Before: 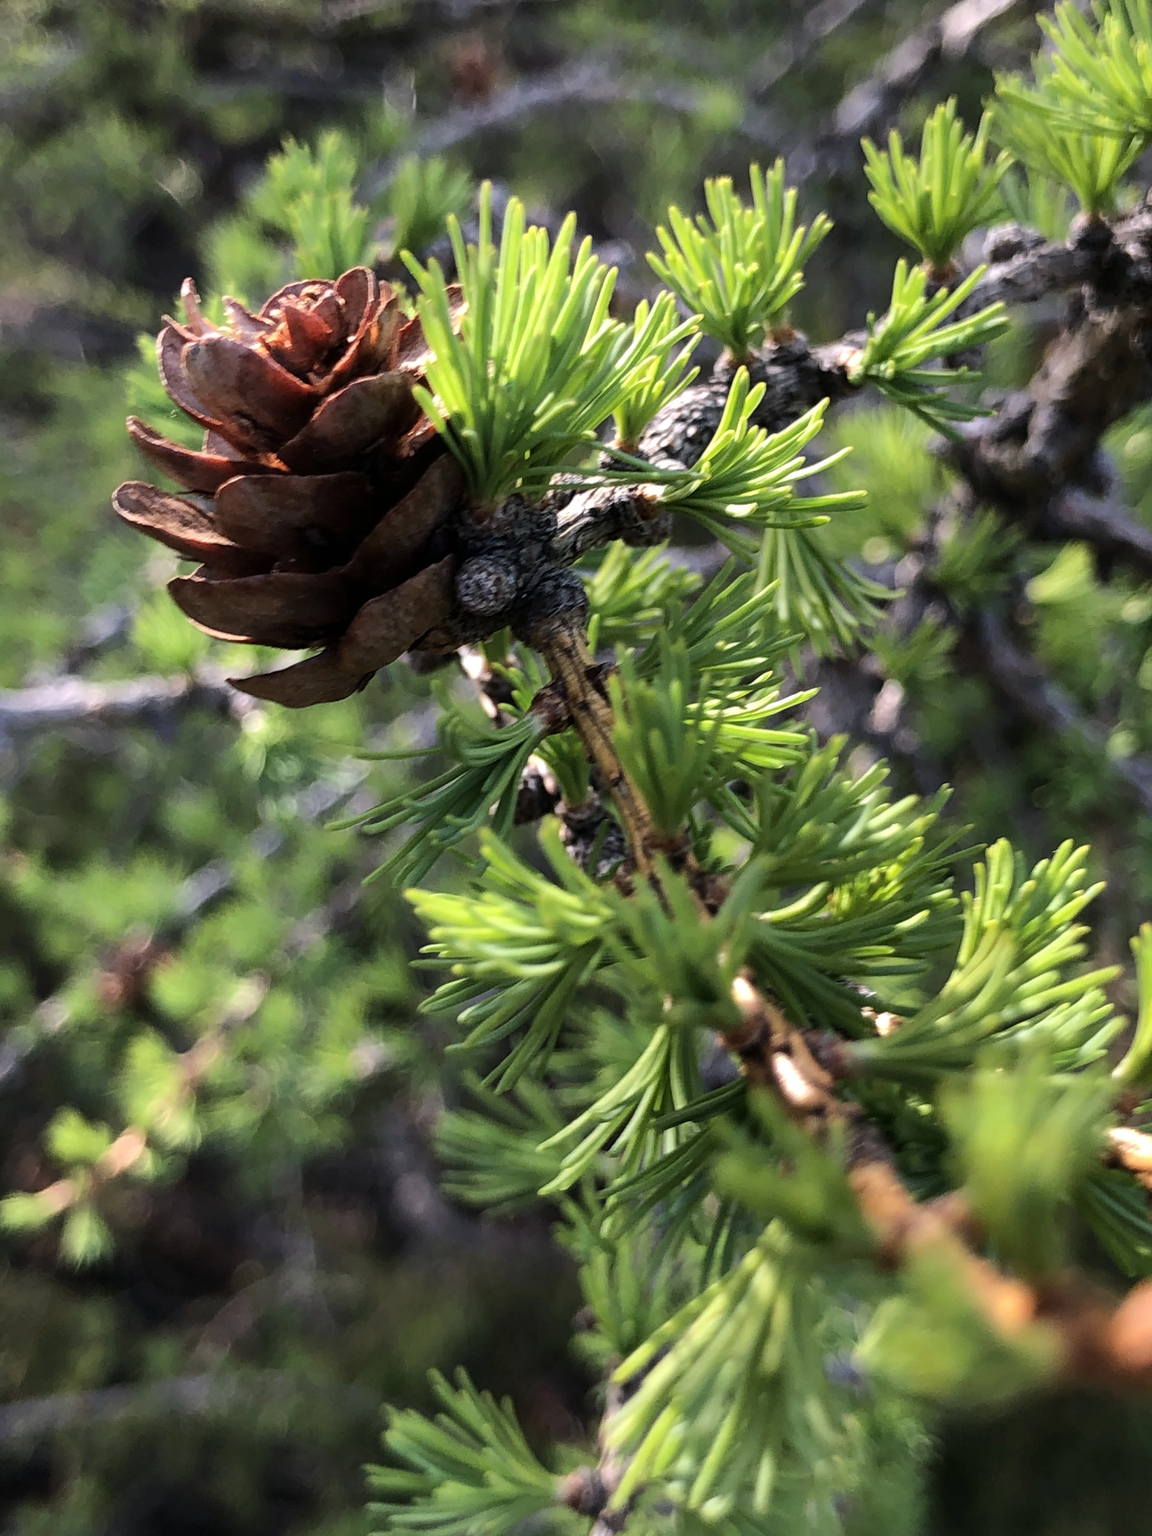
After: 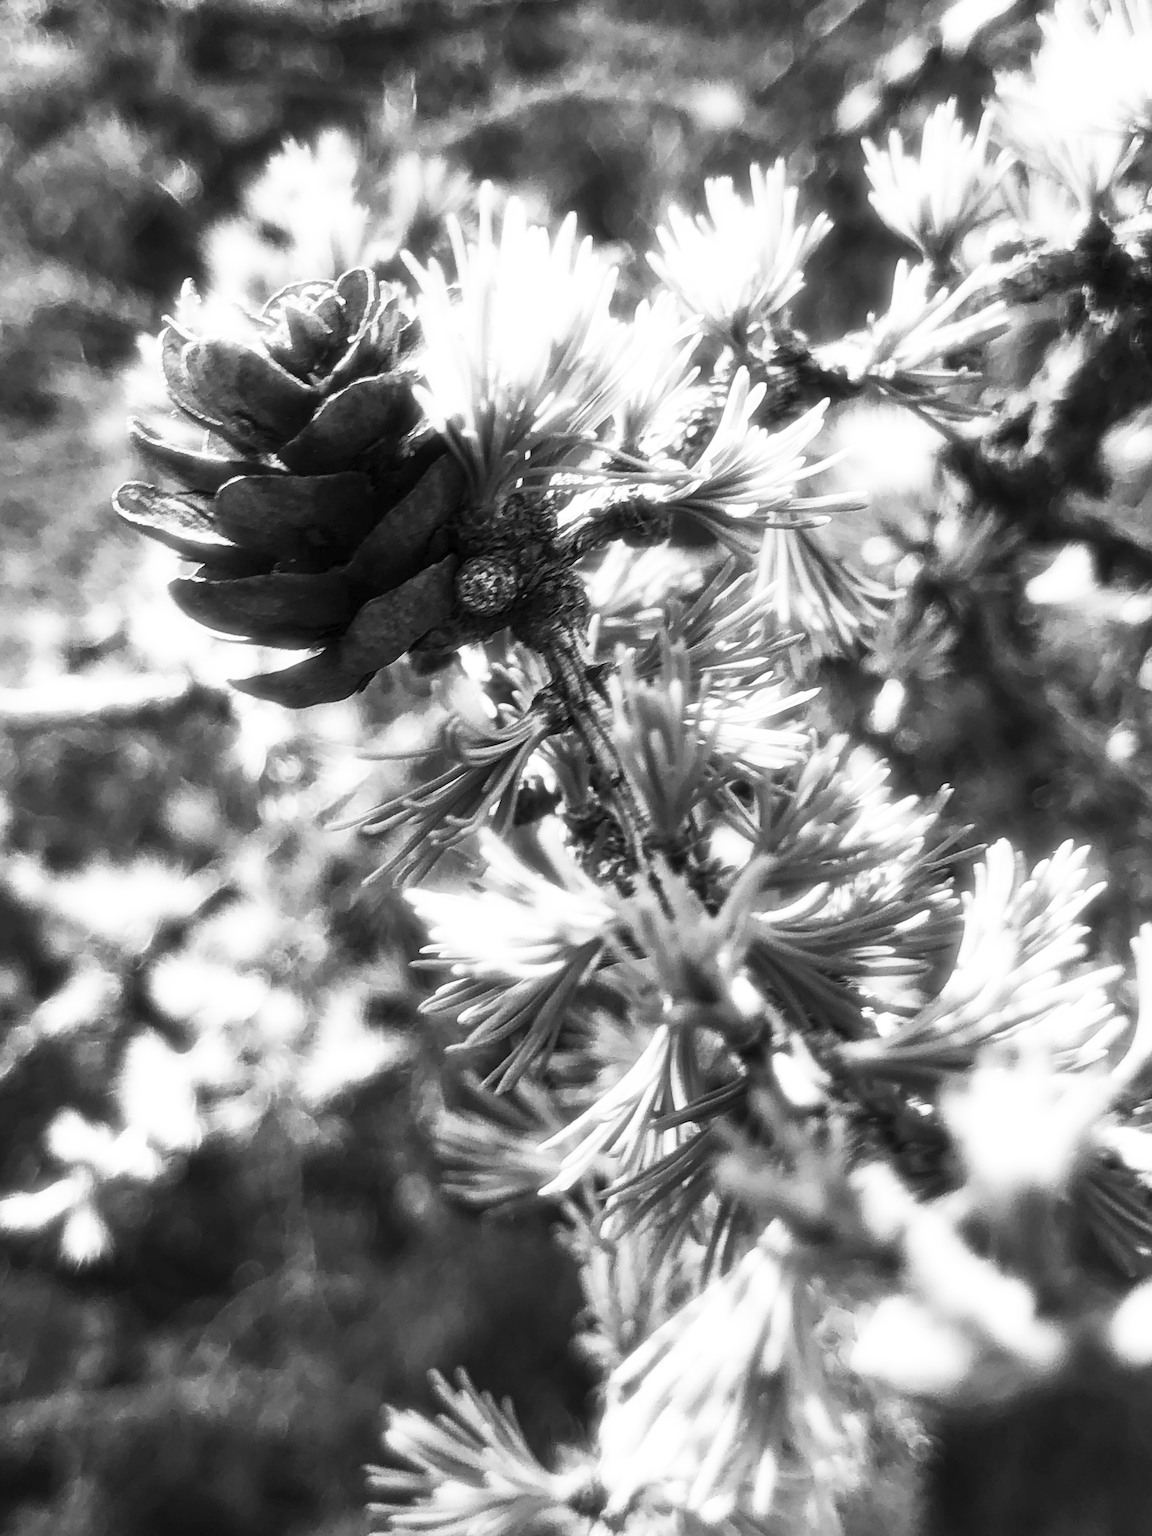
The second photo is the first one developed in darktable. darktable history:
contrast brightness saturation: contrast 0.53, brightness 0.47, saturation -1
bloom: size 5%, threshold 95%, strength 15%
color zones: curves: ch1 [(0.235, 0.558) (0.75, 0.5)]; ch2 [(0.25, 0.462) (0.749, 0.457)], mix 40.67%
